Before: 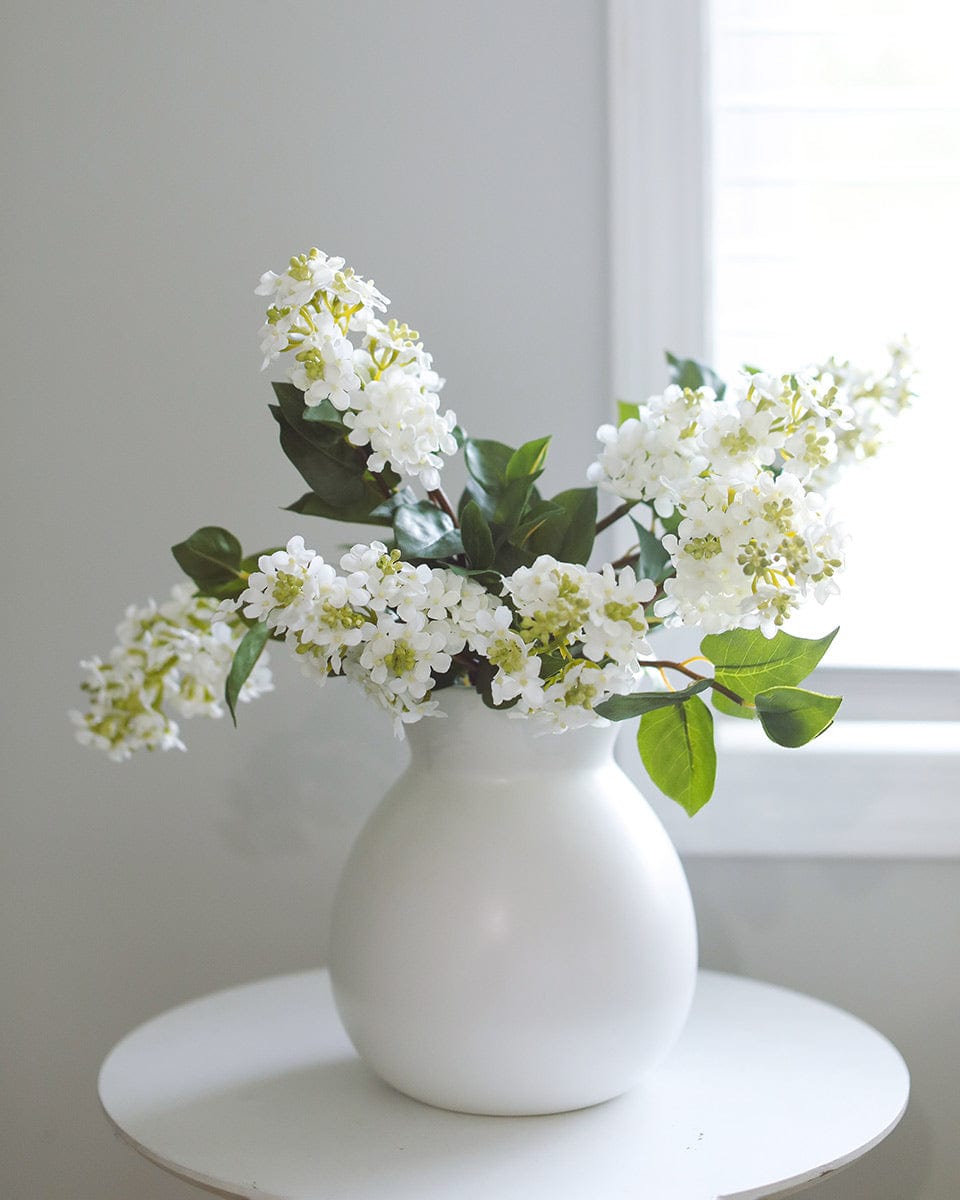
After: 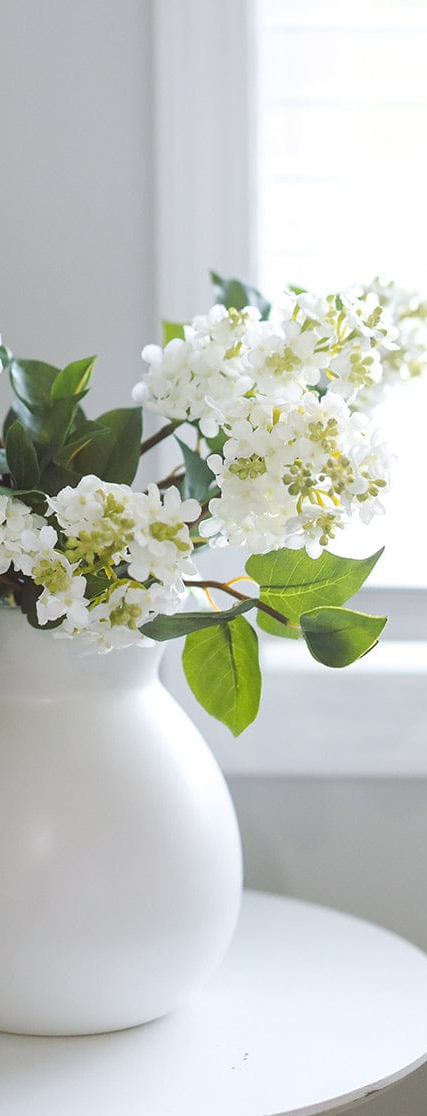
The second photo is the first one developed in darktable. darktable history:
crop: left 47.459%, top 6.707%, right 8.015%
